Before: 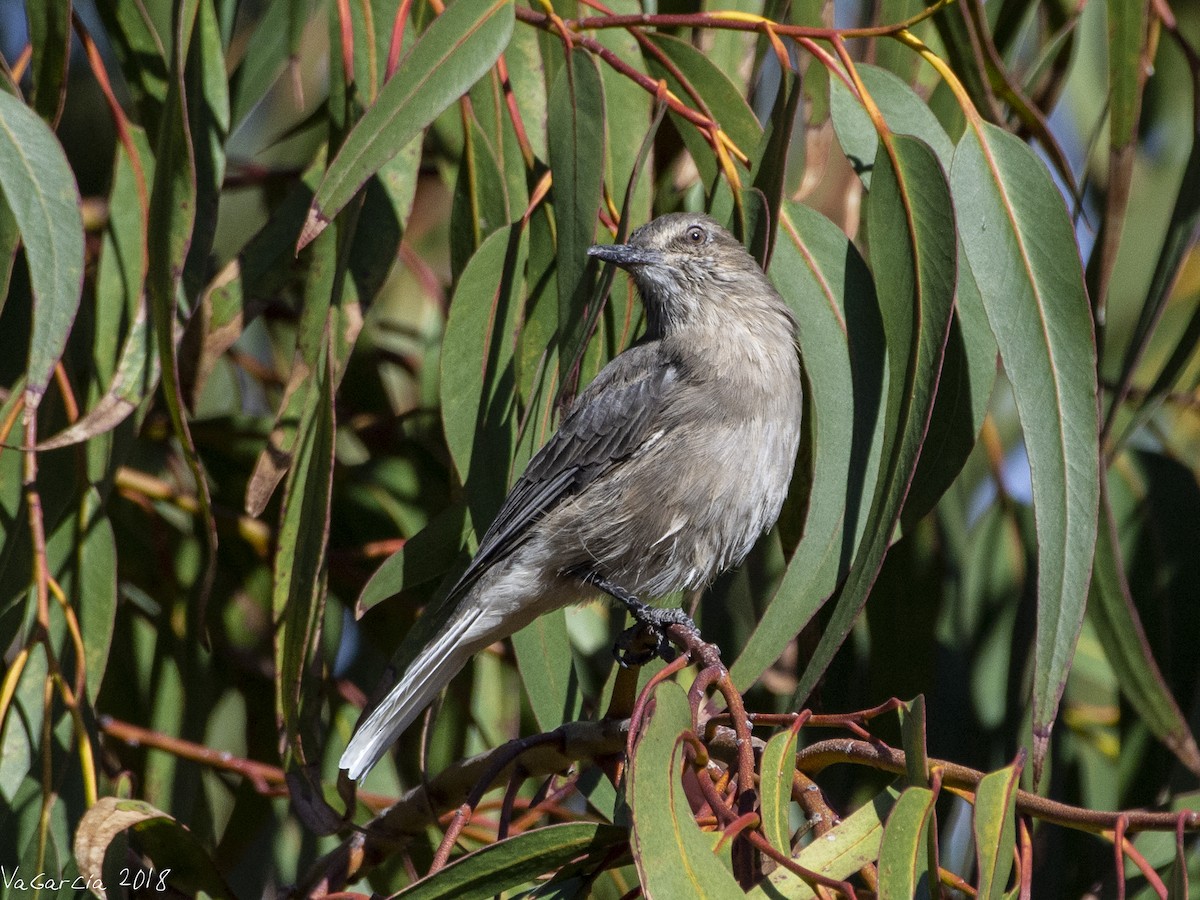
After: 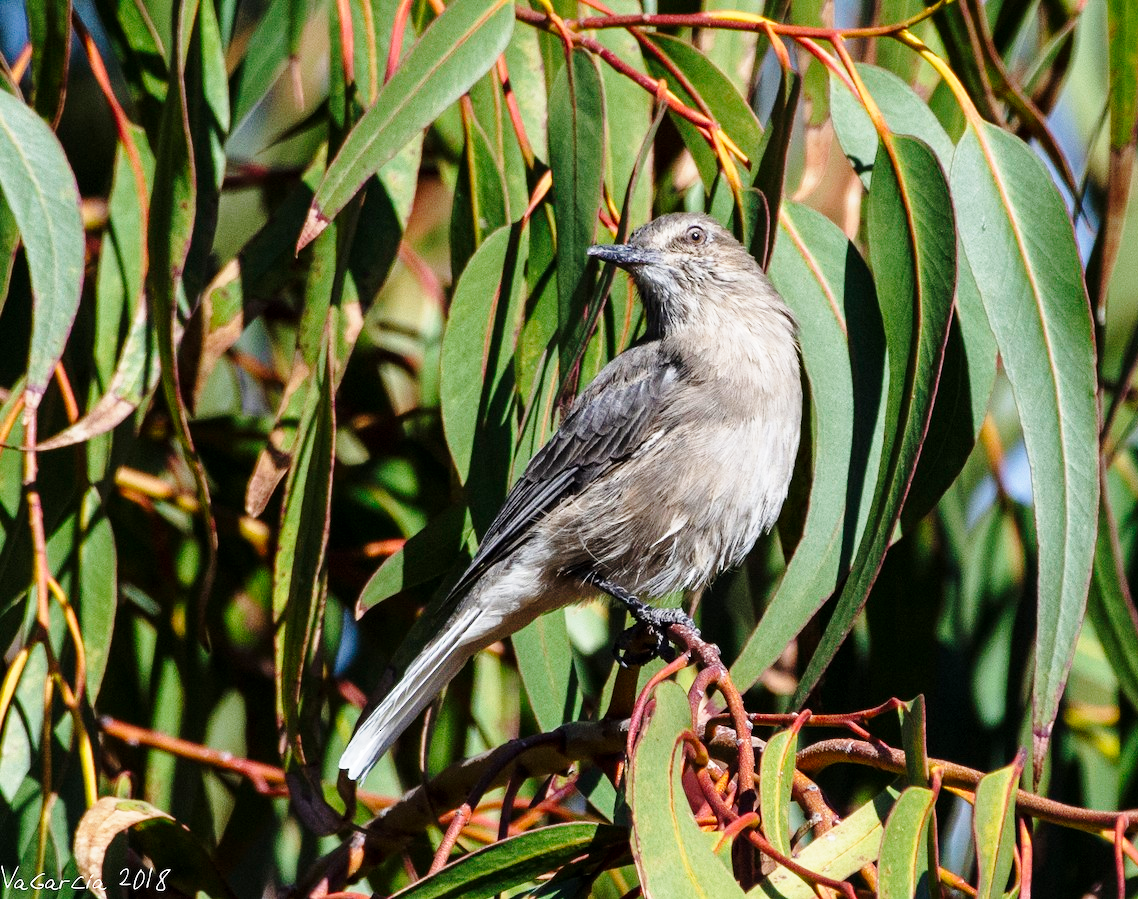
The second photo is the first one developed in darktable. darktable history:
base curve: curves: ch0 [(0, 0) (0.028, 0.03) (0.121, 0.232) (0.46, 0.748) (0.859, 0.968) (1, 1)], preserve colors none
crop and rotate: right 5.167%
